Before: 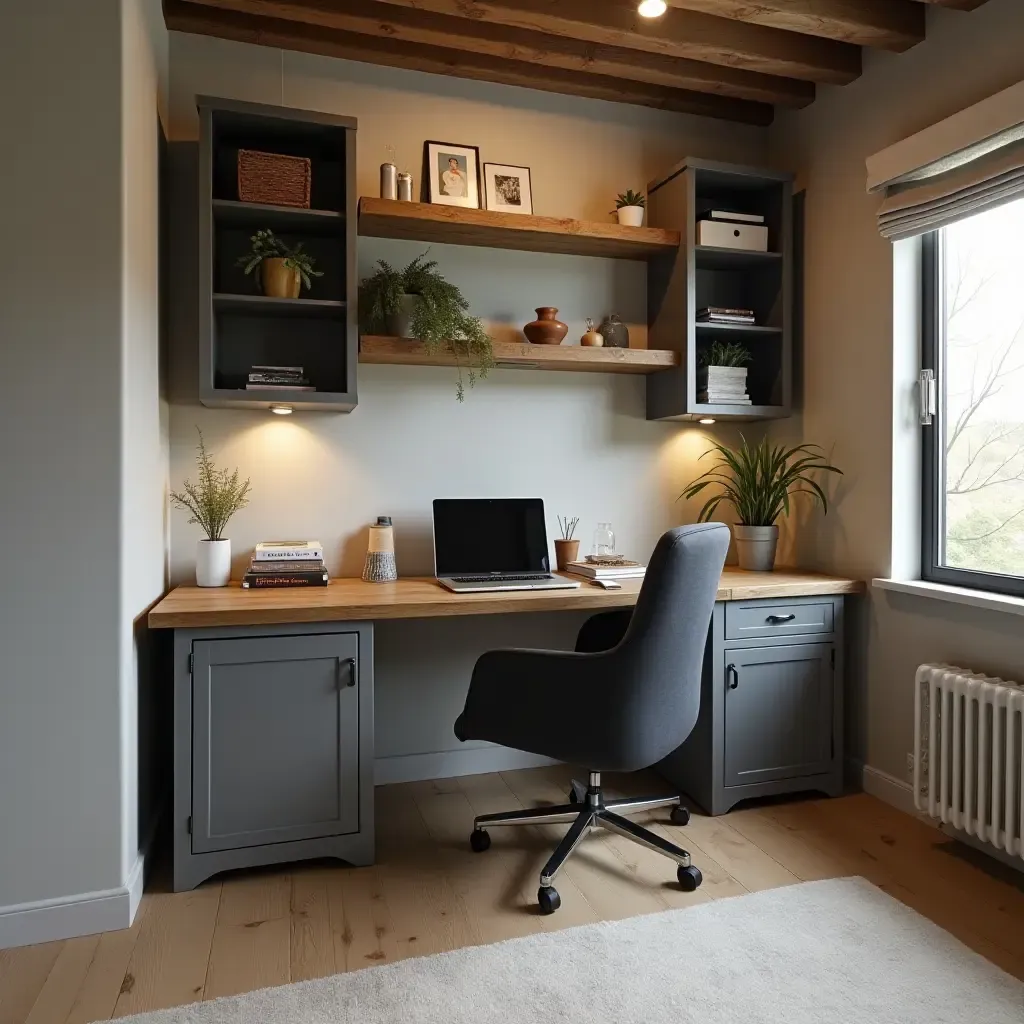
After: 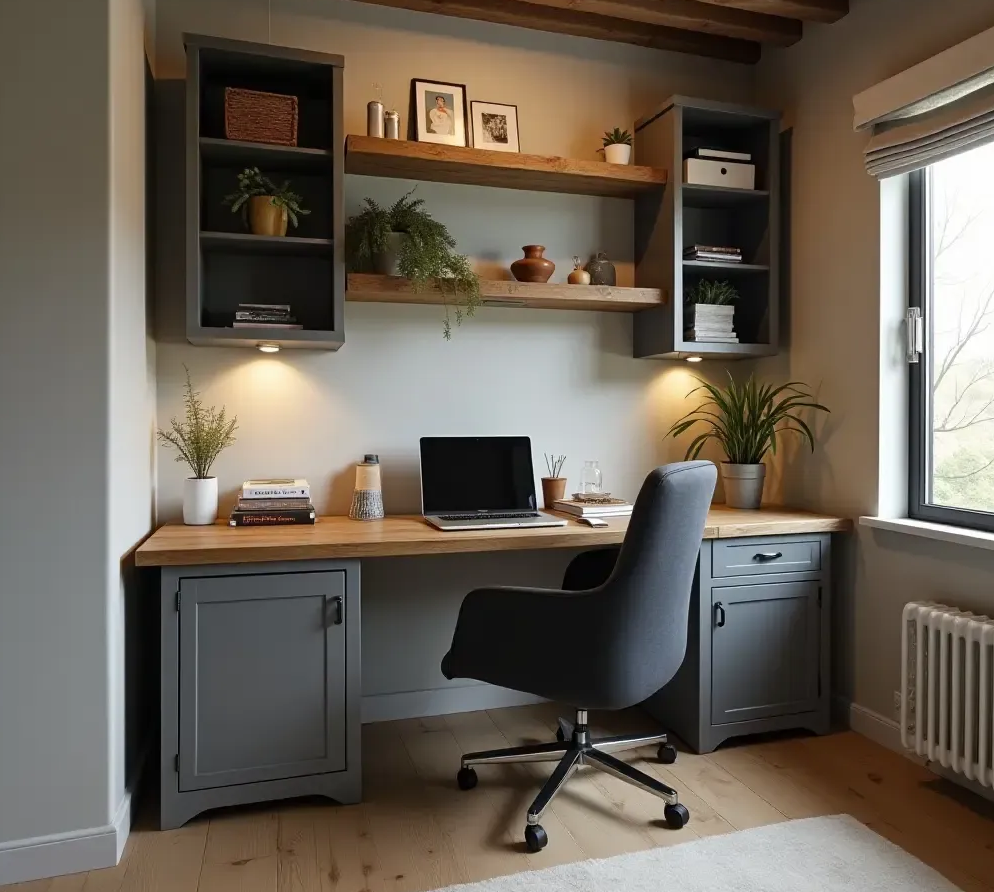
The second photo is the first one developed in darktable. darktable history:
crop: left 1.308%, top 6.13%, right 1.563%, bottom 6.668%
